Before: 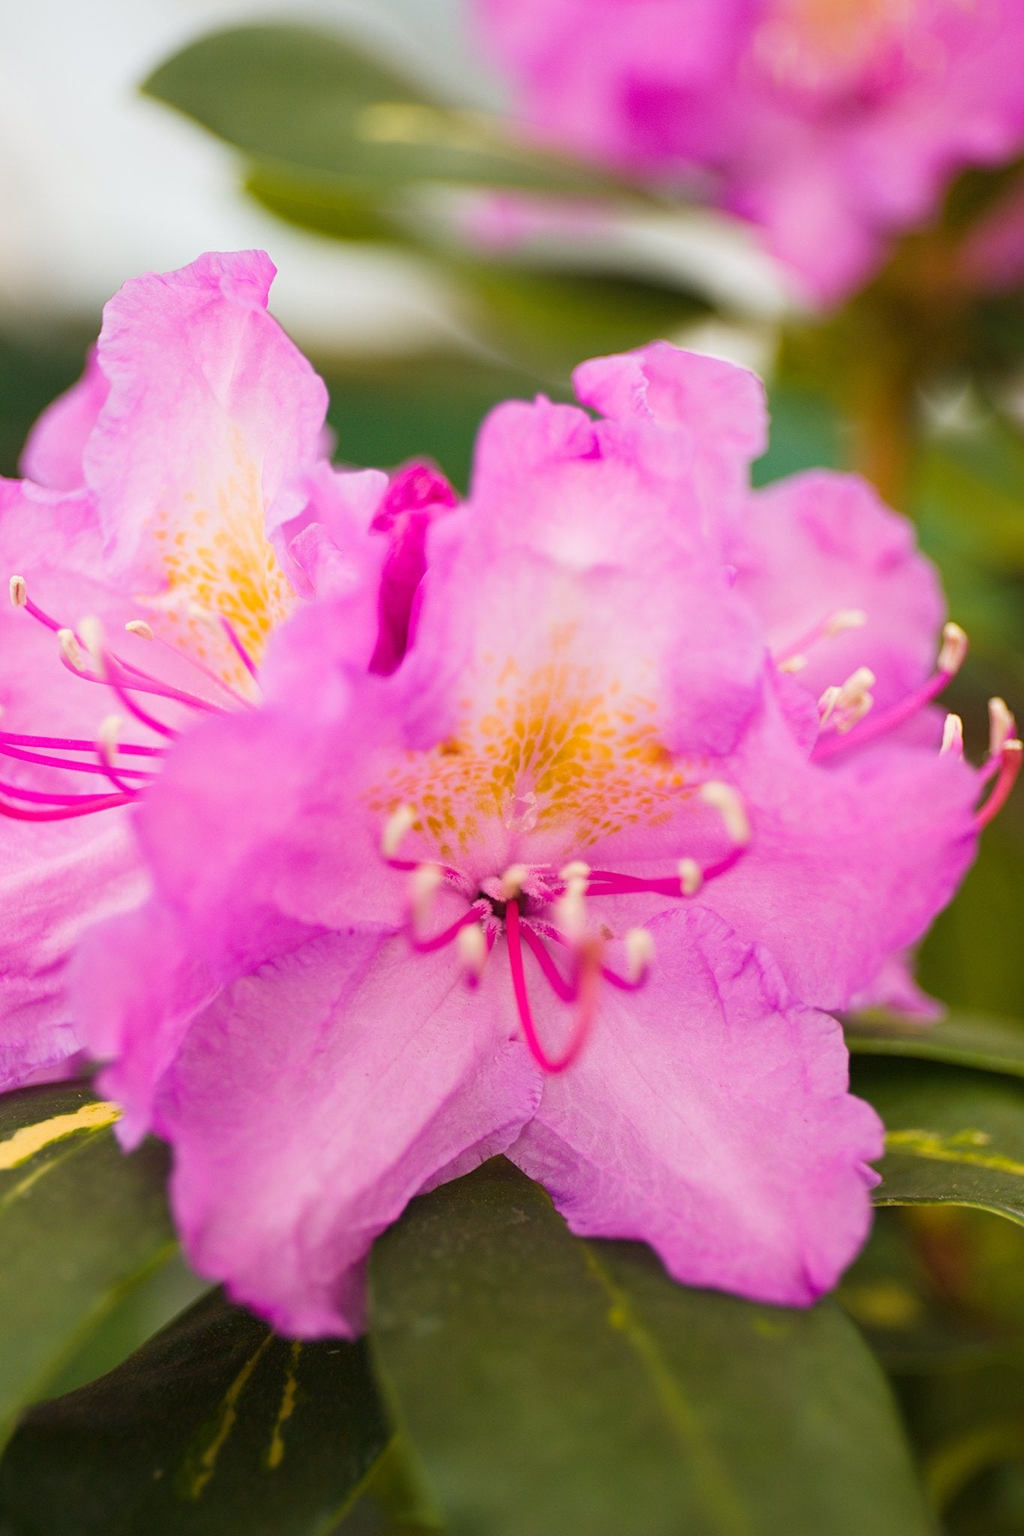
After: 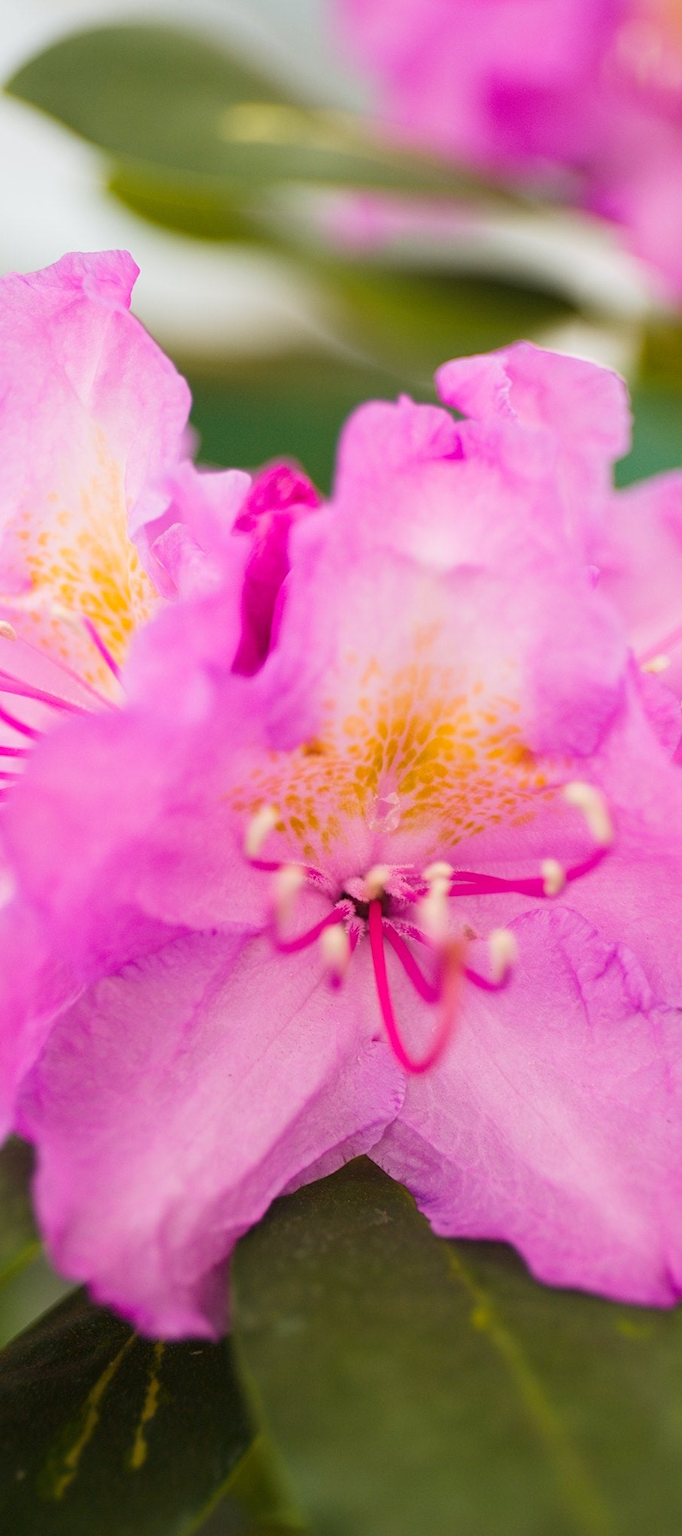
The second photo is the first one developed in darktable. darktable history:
crop and rotate: left 13.454%, right 19.895%
